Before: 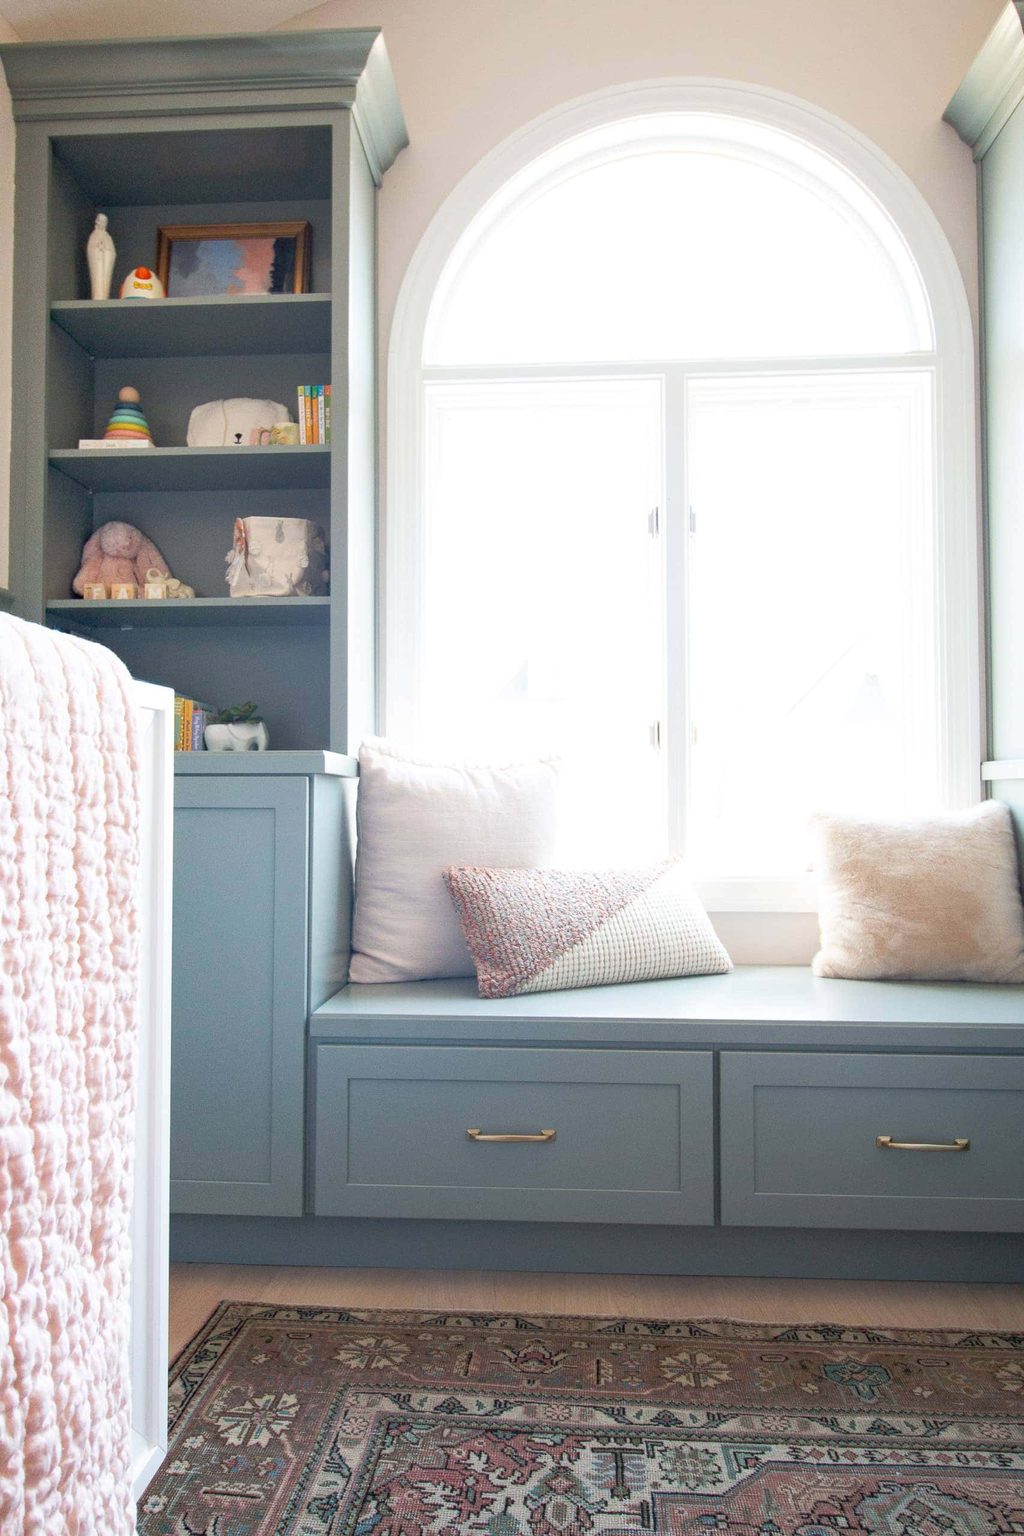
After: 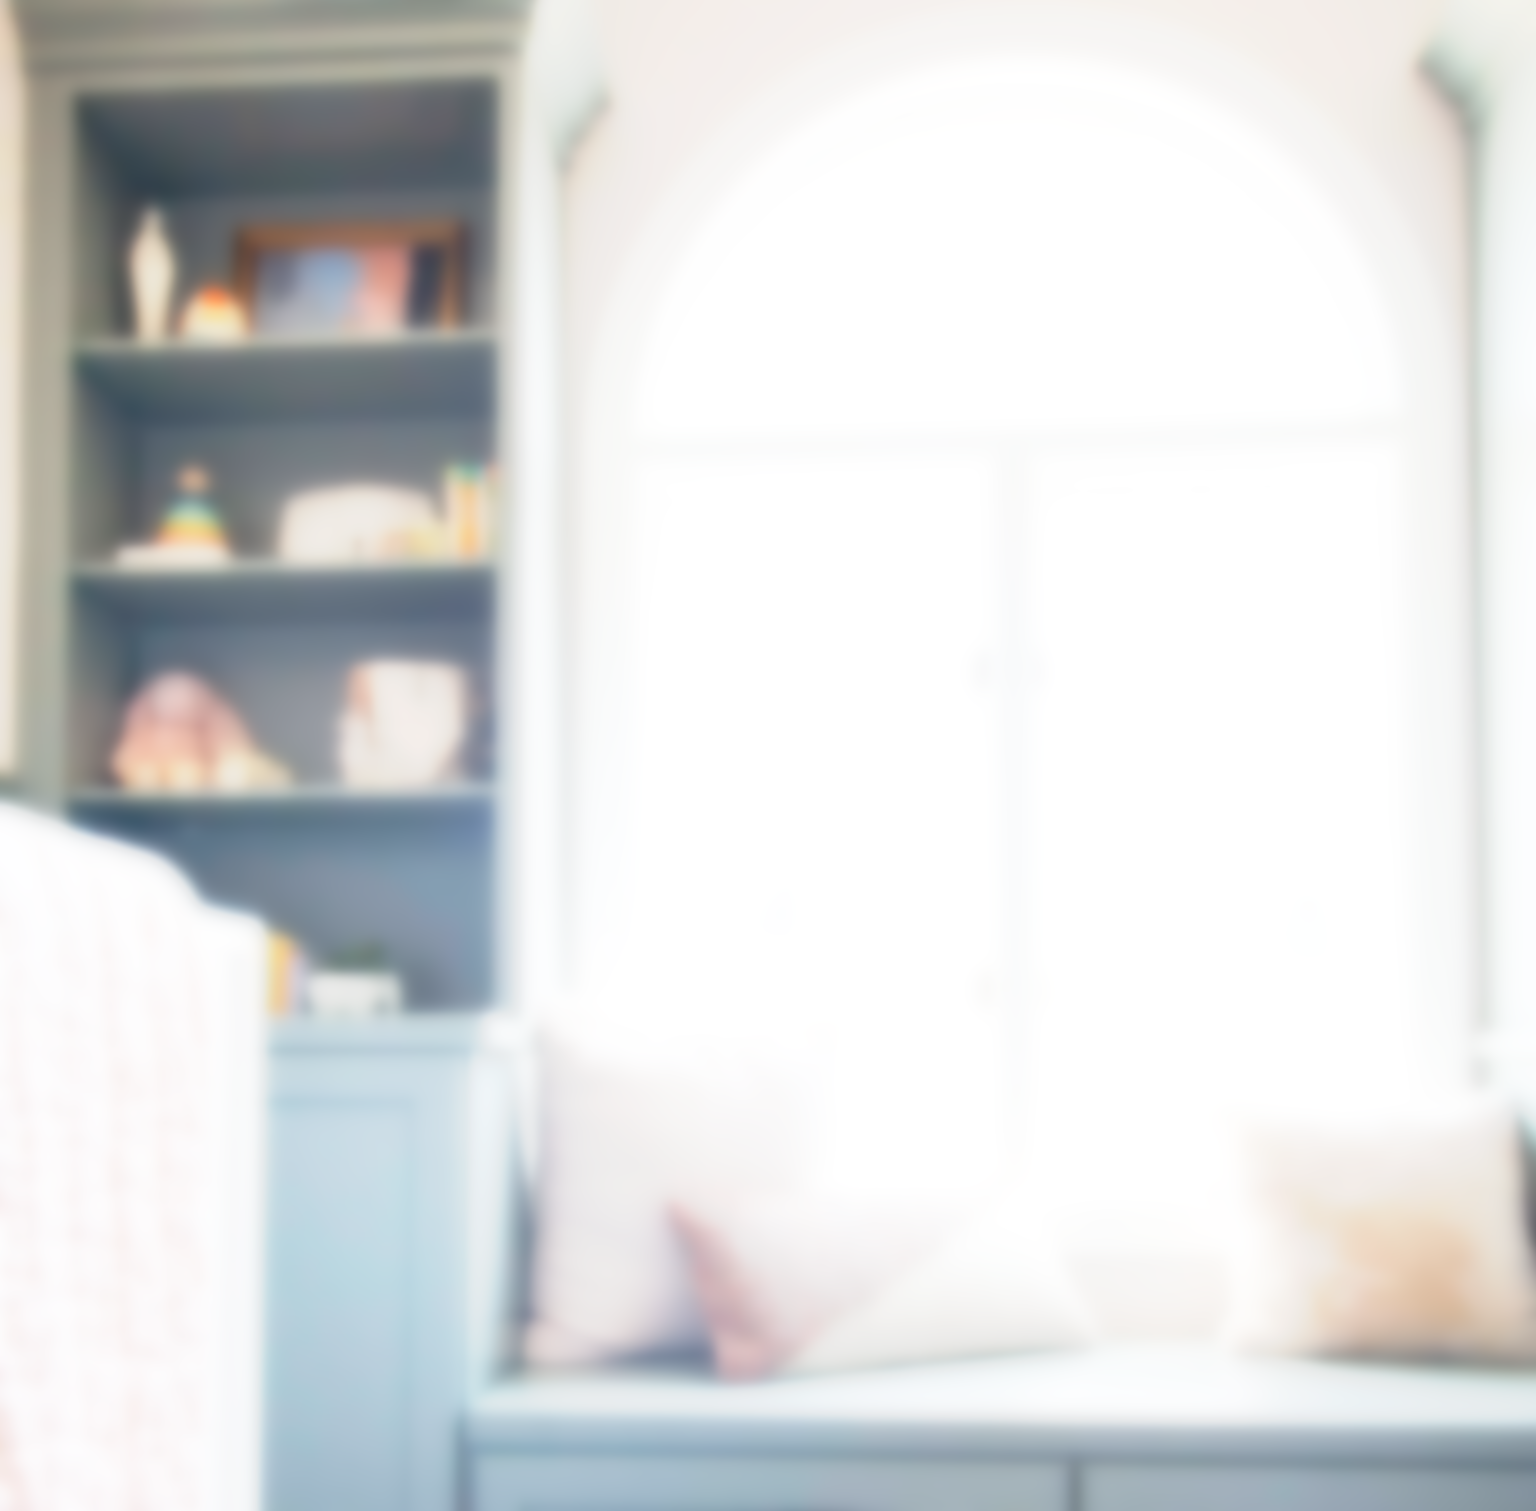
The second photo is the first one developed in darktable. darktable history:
base curve: curves: ch0 [(0, 0) (0.088, 0.125) (0.176, 0.251) (0.354, 0.501) (0.613, 0.749) (1, 0.877)], preserve colors none
lowpass: on, module defaults
exposure: black level correction 0, exposure 0.7 EV, compensate highlight preservation false
crop and rotate: top 4.848%, bottom 29.503%
